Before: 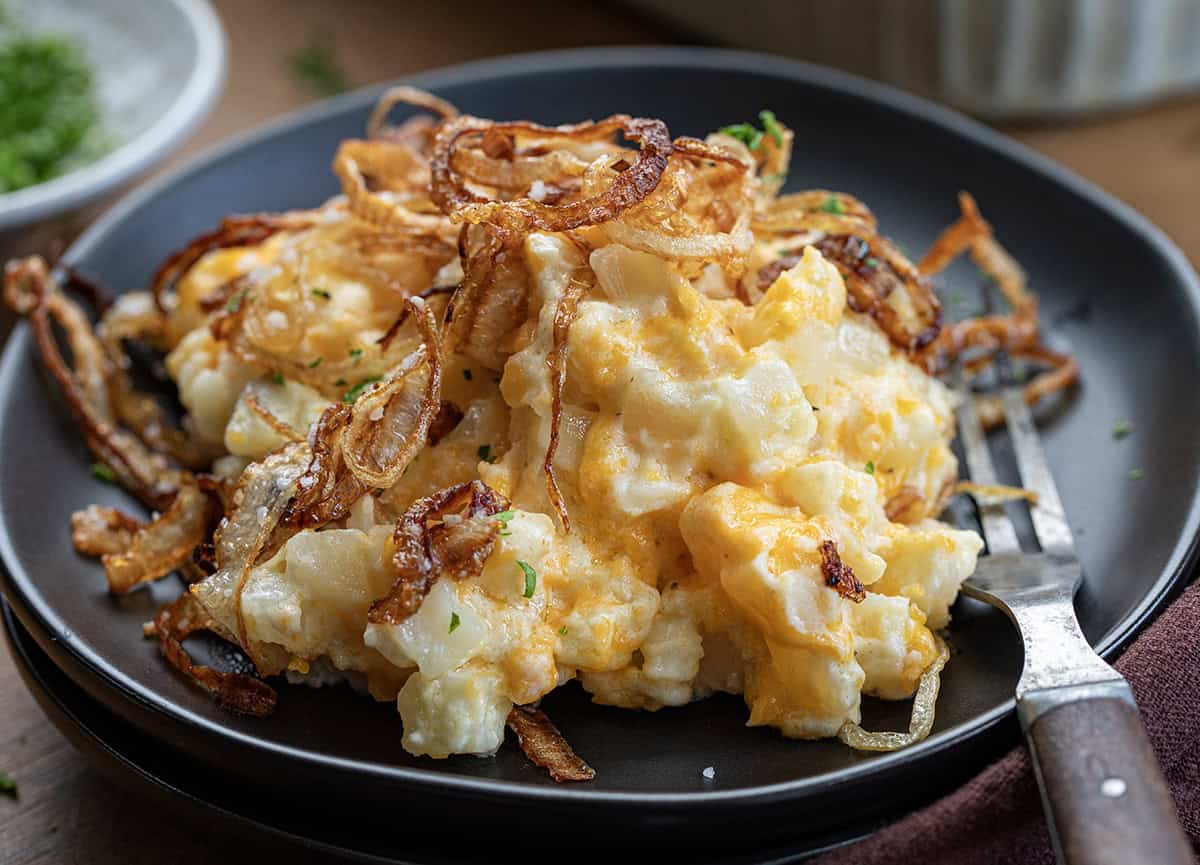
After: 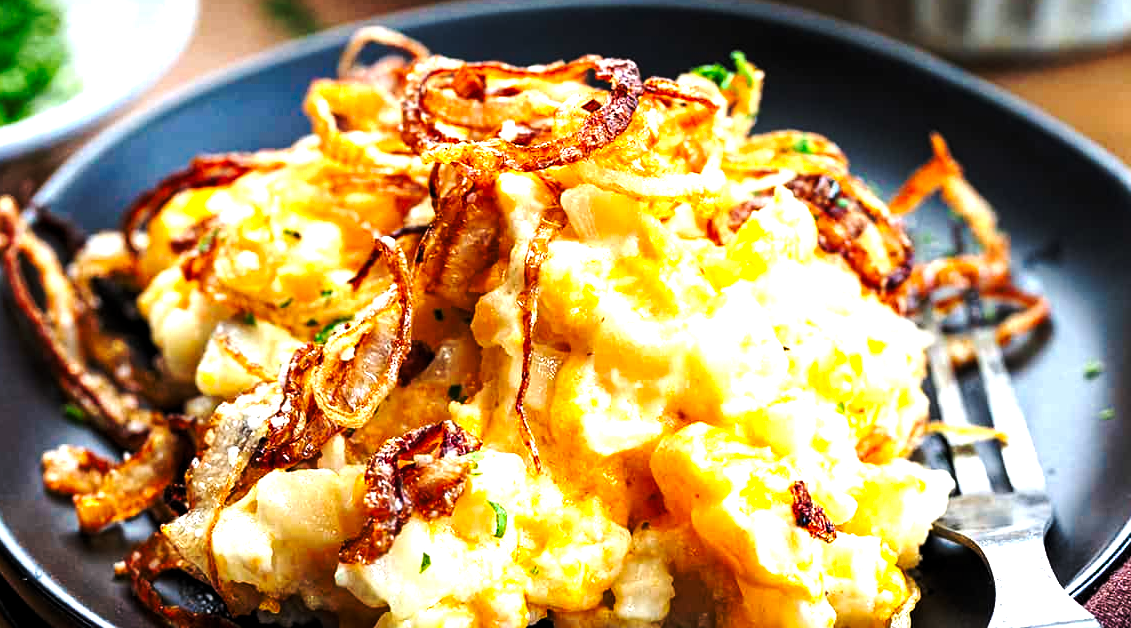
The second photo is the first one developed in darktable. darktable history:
levels: levels [0.012, 0.367, 0.697]
color correction: highlights a* 0.049, highlights b* -0.826
color zones: curves: ch0 [(0, 0.5) (0.143, 0.5) (0.286, 0.5) (0.429, 0.5) (0.62, 0.489) (0.714, 0.445) (0.844, 0.496) (1, 0.5)]; ch1 [(0, 0.5) (0.143, 0.5) (0.286, 0.5) (0.429, 0.5) (0.571, 0.5) (0.714, 0.523) (0.857, 0.5) (1, 0.5)], mix 33.64%
crop: left 2.485%, top 7.009%, right 3.192%, bottom 20.285%
exposure: exposure 0.203 EV, compensate highlight preservation false
base curve: curves: ch0 [(0, 0) (0.073, 0.04) (0.157, 0.139) (0.492, 0.492) (0.758, 0.758) (1, 1)], preserve colors none
